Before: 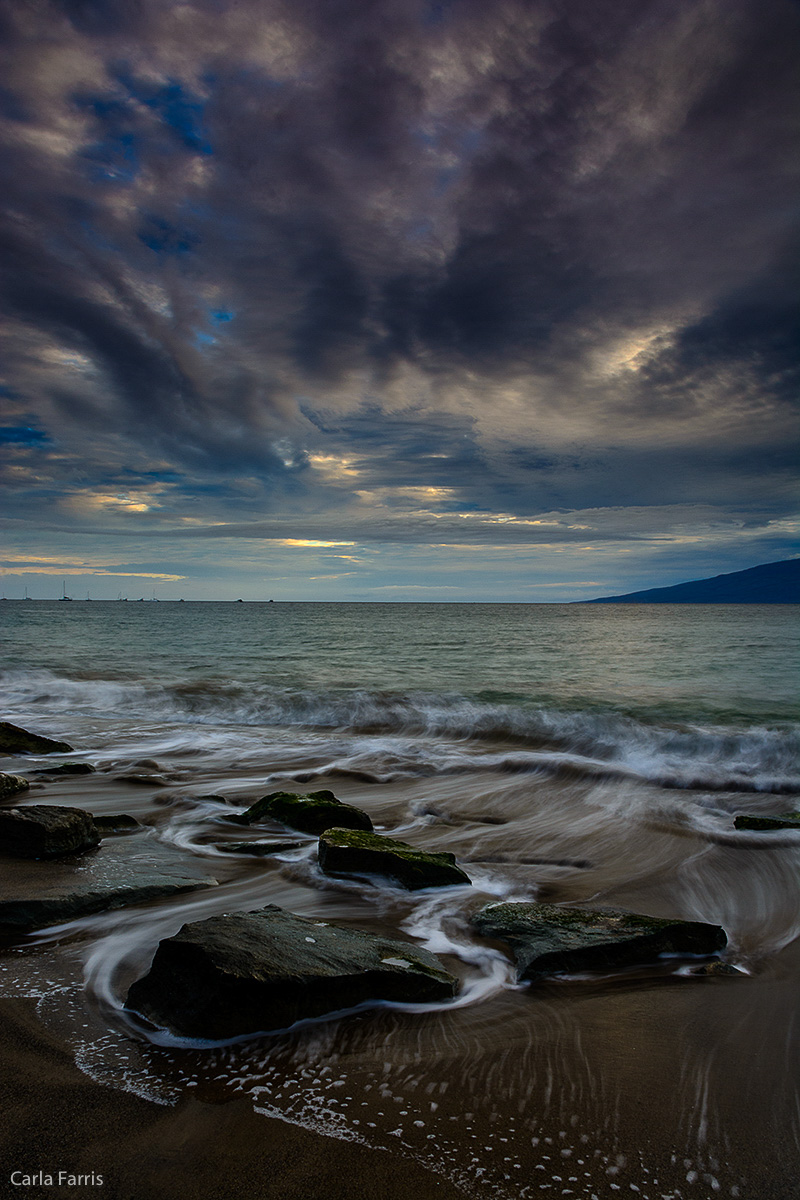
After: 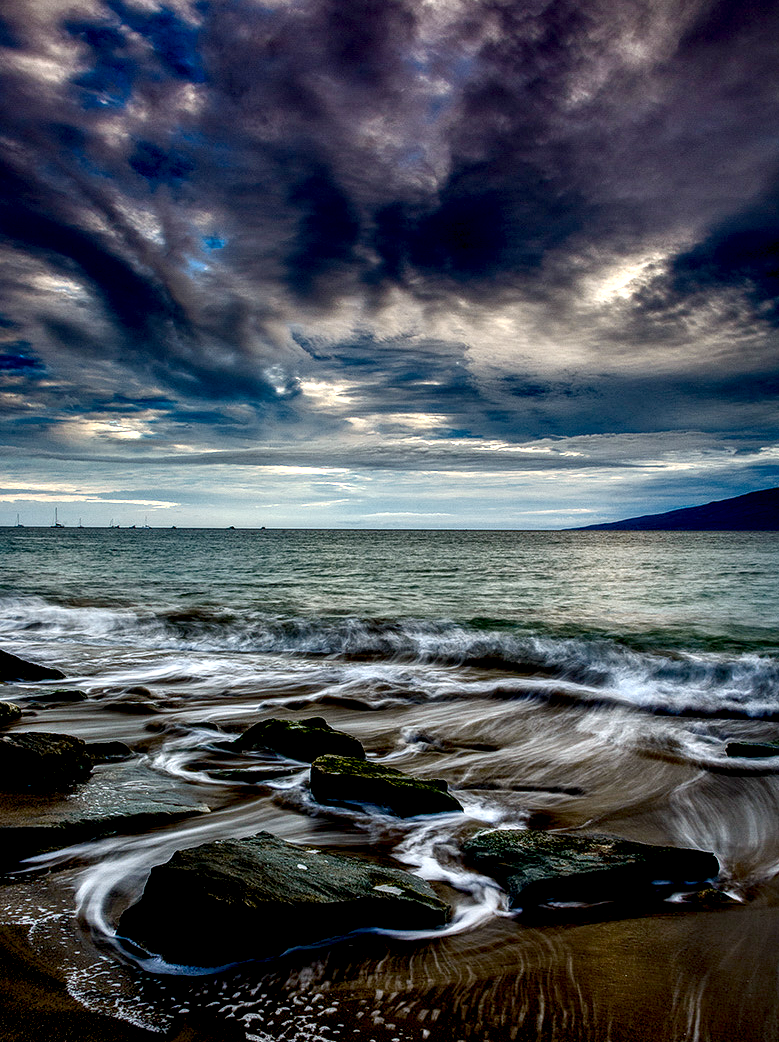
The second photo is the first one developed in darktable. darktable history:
local contrast: highlights 20%, detail 195%
contrast brightness saturation: contrast 0.22
exposure: exposure 0.606 EV, compensate highlight preservation false
crop: left 1.116%, top 6.152%, right 1.427%, bottom 6.977%
color balance rgb: global offset › luminance -1.416%, perceptual saturation grading › global saturation 20%, perceptual saturation grading › highlights -48.896%, perceptual saturation grading › shadows 25.923%, contrast -19.565%
